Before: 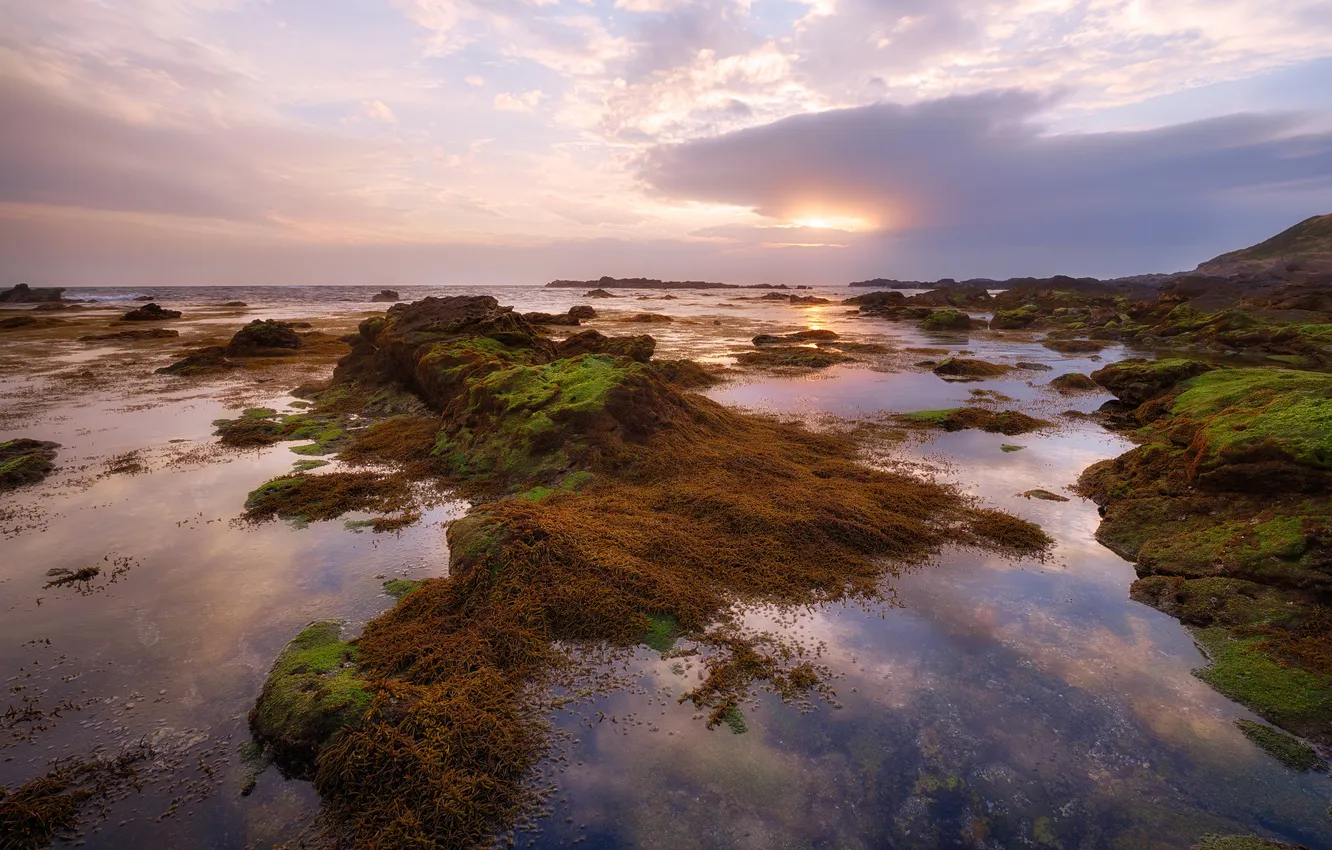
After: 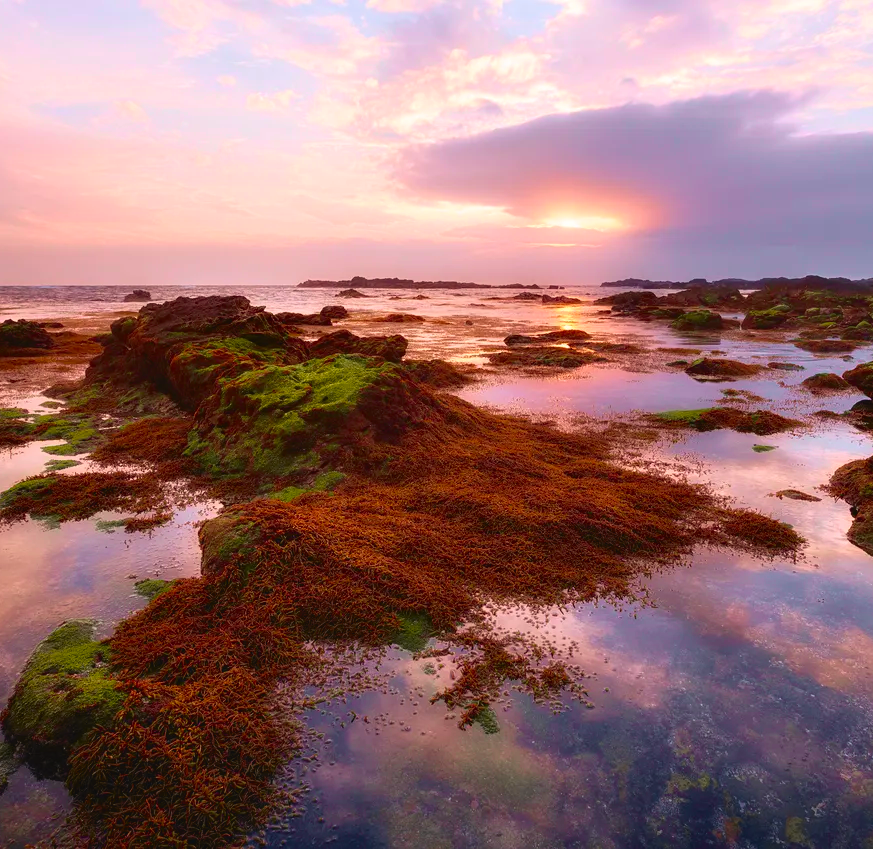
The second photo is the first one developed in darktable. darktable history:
tone curve: curves: ch0 [(0, 0.036) (0.119, 0.115) (0.466, 0.498) (0.715, 0.767) (0.817, 0.865) (1, 0.998)]; ch1 [(0, 0) (0.377, 0.416) (0.44, 0.461) (0.487, 0.49) (0.514, 0.517) (0.536, 0.577) (0.66, 0.724) (1, 1)]; ch2 [(0, 0) (0.38, 0.405) (0.463, 0.443) (0.492, 0.486) (0.526, 0.541) (0.578, 0.598) (0.653, 0.698) (1, 1)], color space Lab, independent channels, preserve colors none
crop and rotate: left 18.645%, right 15.764%
